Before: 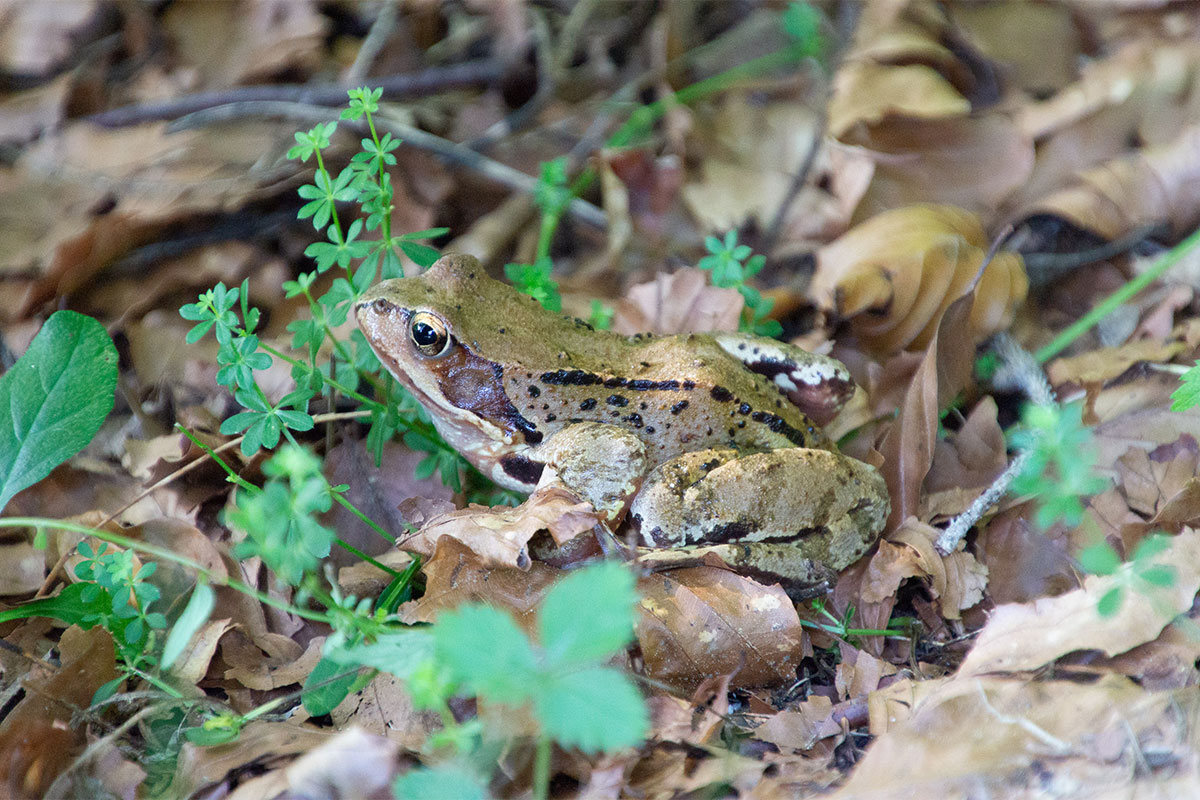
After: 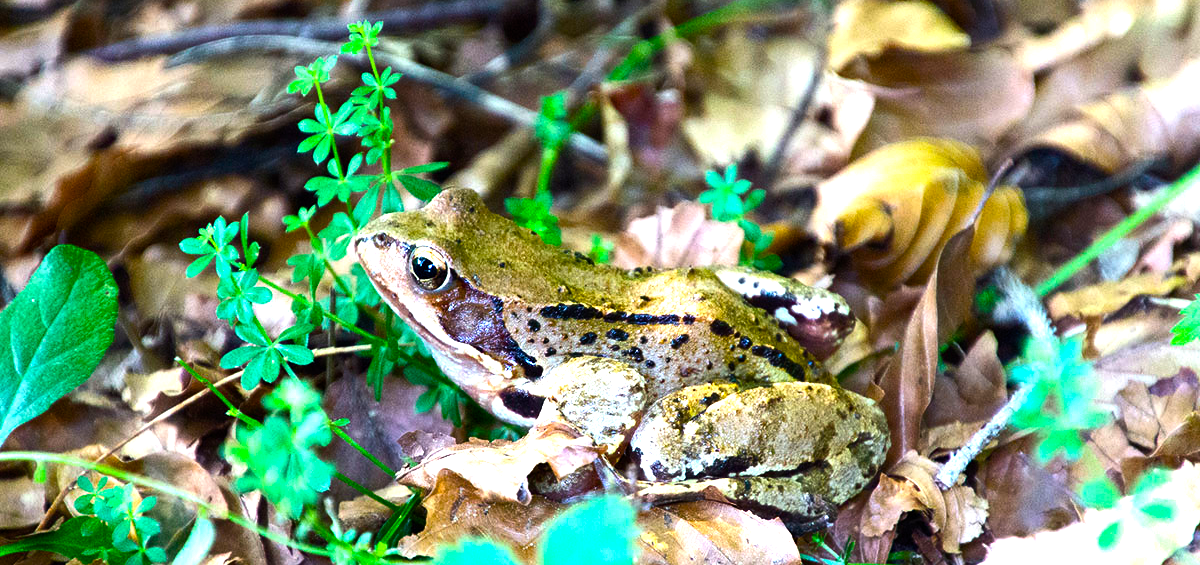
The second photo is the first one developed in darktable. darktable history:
crop and rotate: top 8.293%, bottom 20.996%
color balance rgb: linear chroma grading › global chroma 9%, perceptual saturation grading › global saturation 36%, perceptual saturation grading › shadows 35%, perceptual brilliance grading › global brilliance 15%, perceptual brilliance grading › shadows -35%, global vibrance 15%
tone equalizer: -8 EV -0.75 EV, -7 EV -0.7 EV, -6 EV -0.6 EV, -5 EV -0.4 EV, -3 EV 0.4 EV, -2 EV 0.6 EV, -1 EV 0.7 EV, +0 EV 0.75 EV, edges refinement/feathering 500, mask exposure compensation -1.57 EV, preserve details no
